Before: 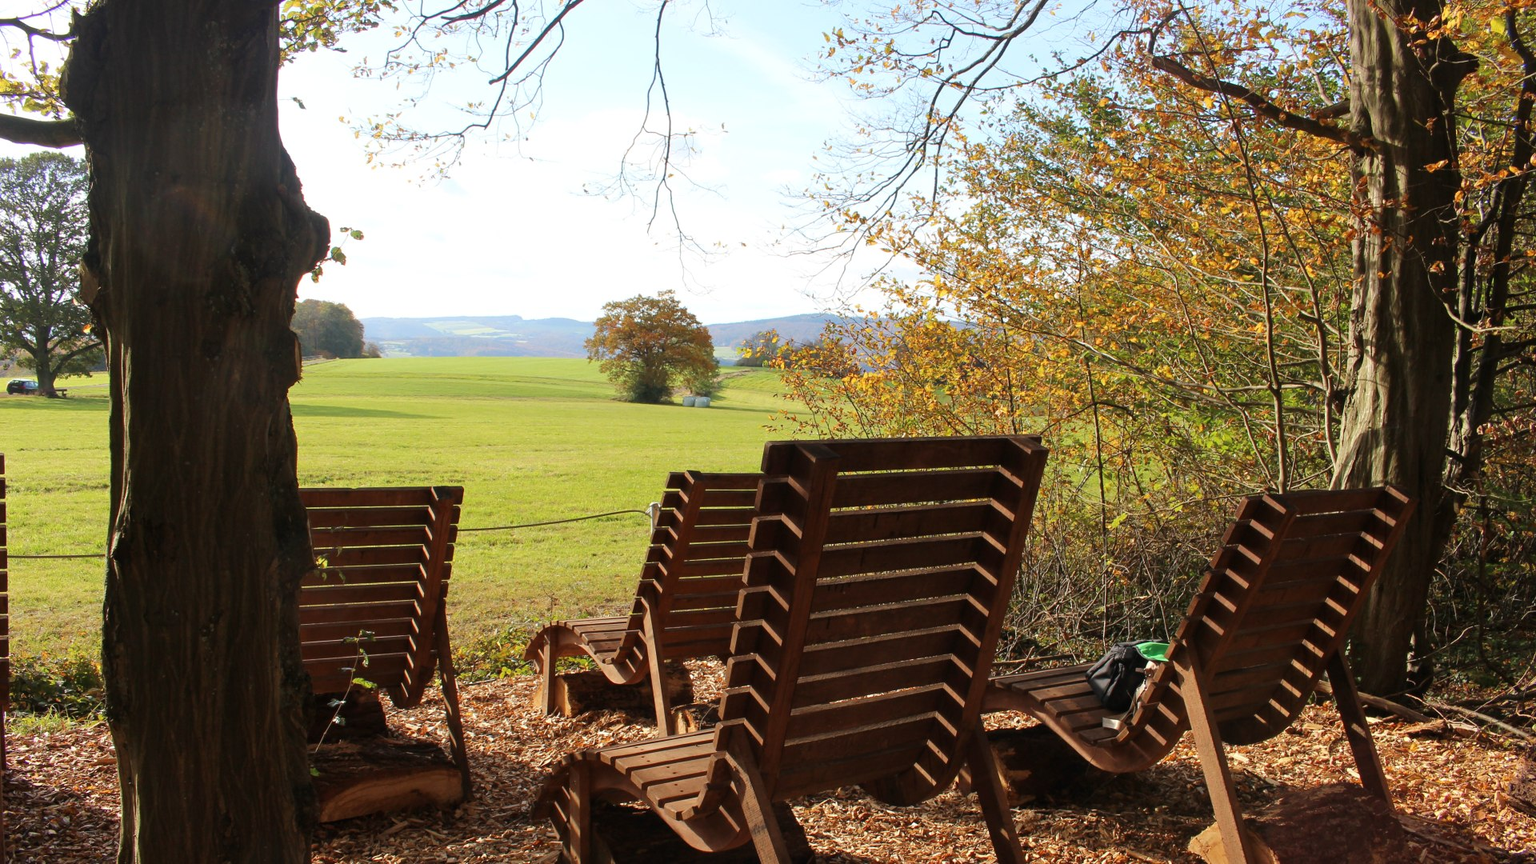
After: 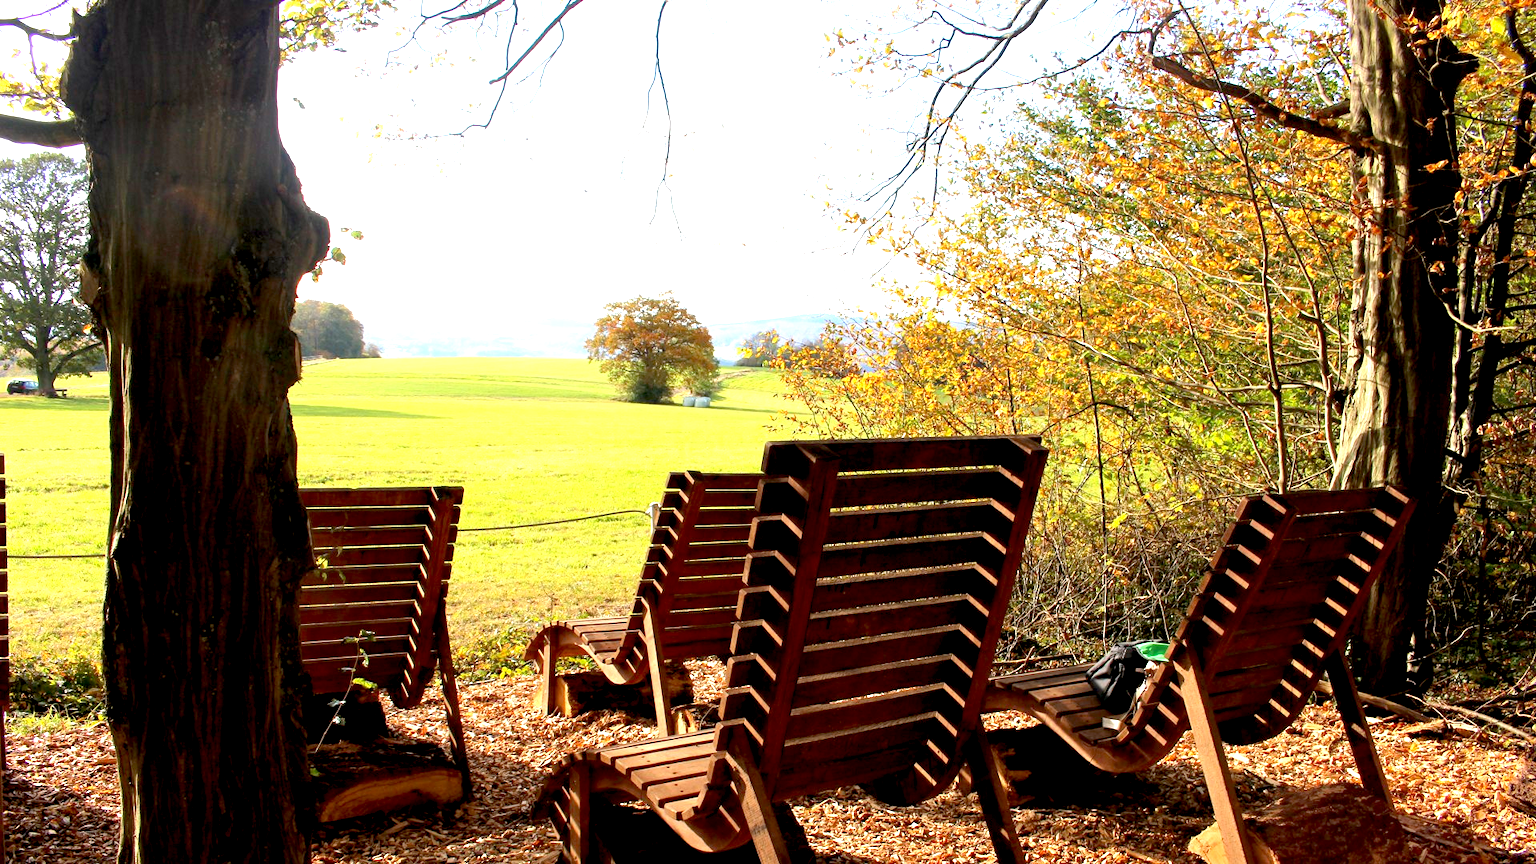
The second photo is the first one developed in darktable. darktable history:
vibrance: vibrance 10%
exposure: black level correction 0.011, exposure 1.088 EV, compensate exposure bias true, compensate highlight preservation false
